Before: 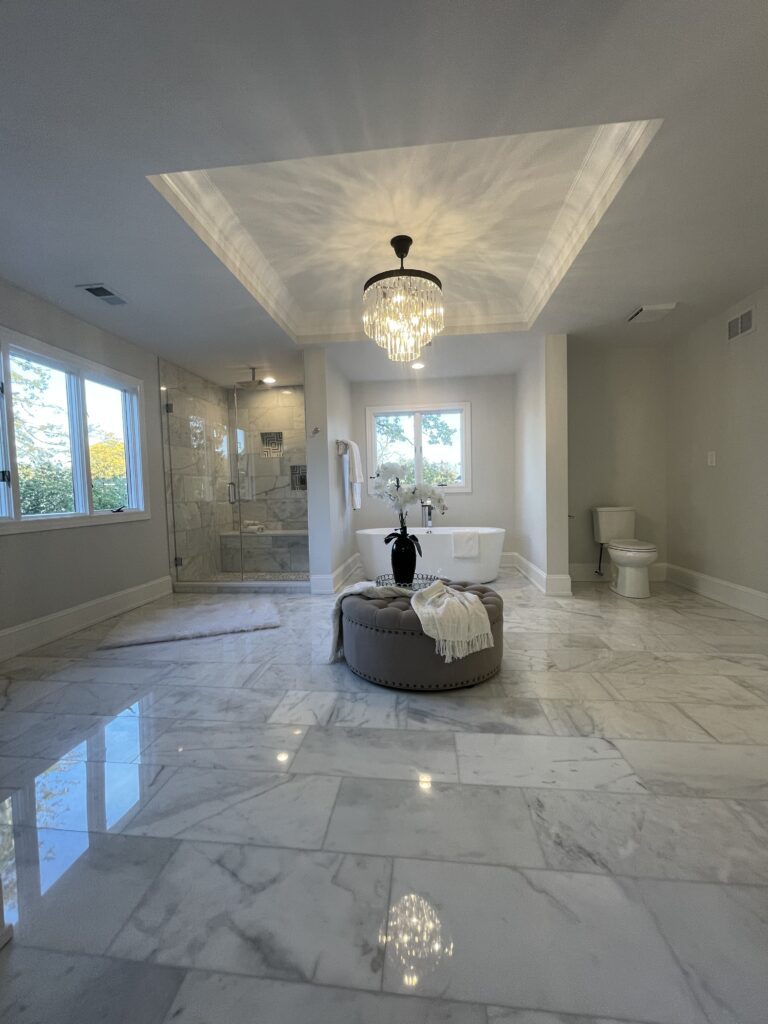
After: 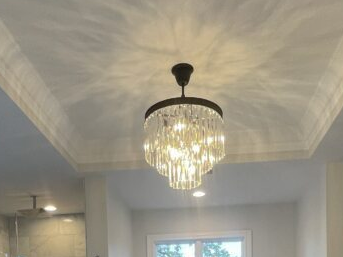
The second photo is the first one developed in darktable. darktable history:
crop: left 28.64%, top 16.832%, right 26.637%, bottom 58.055%
shadows and highlights: on, module defaults
